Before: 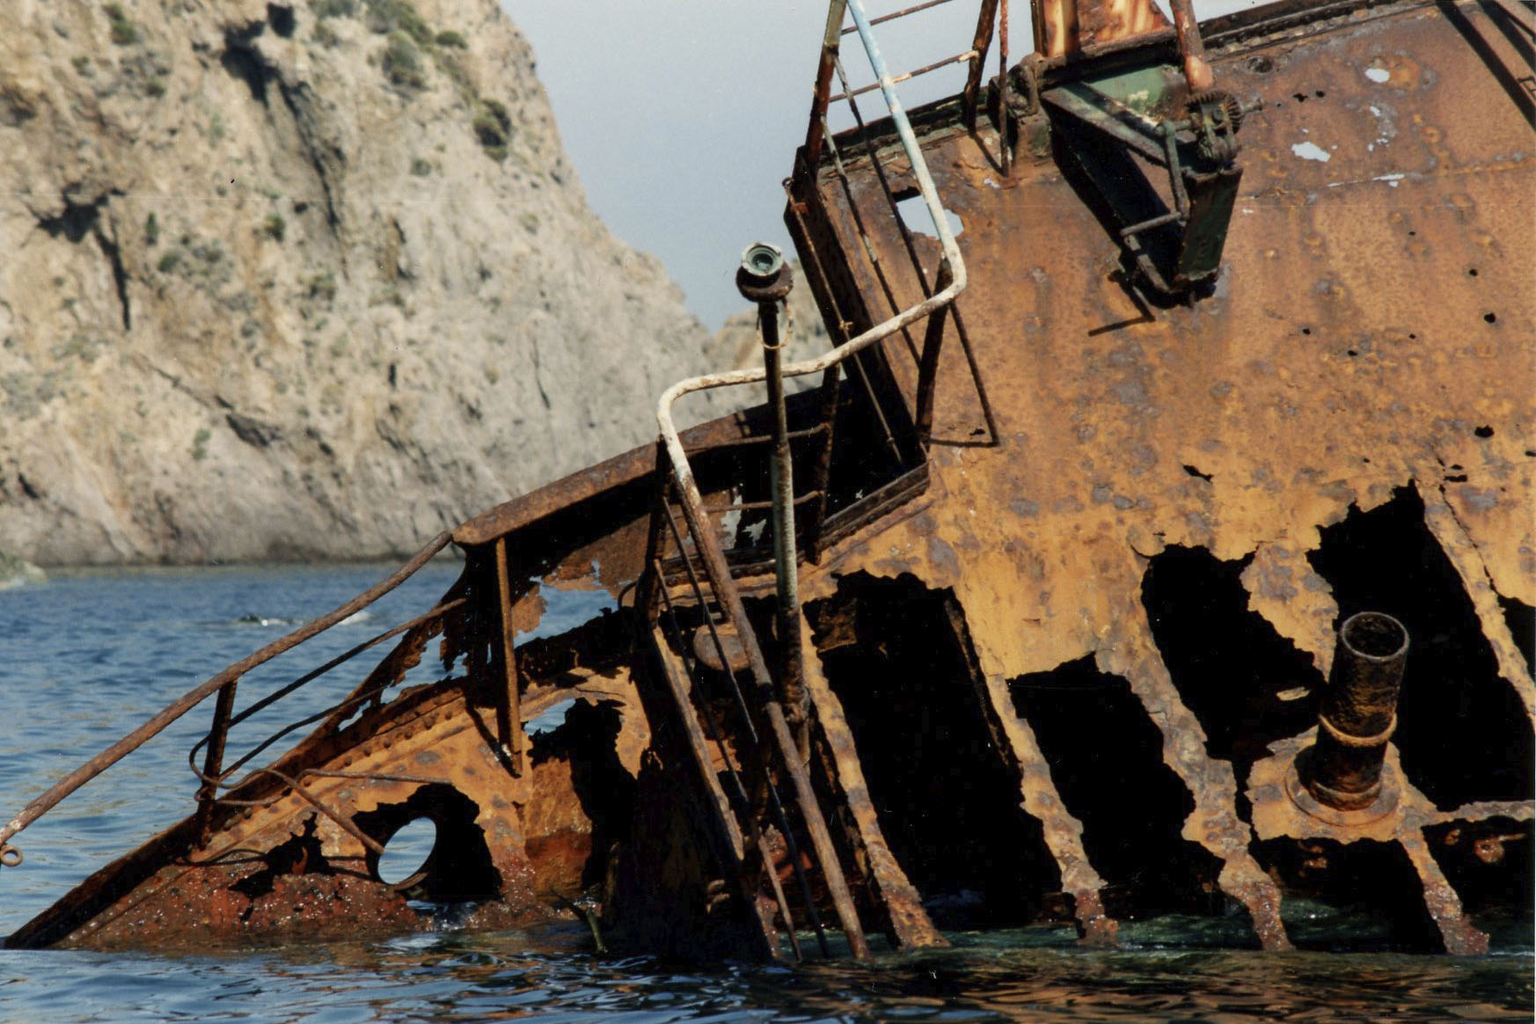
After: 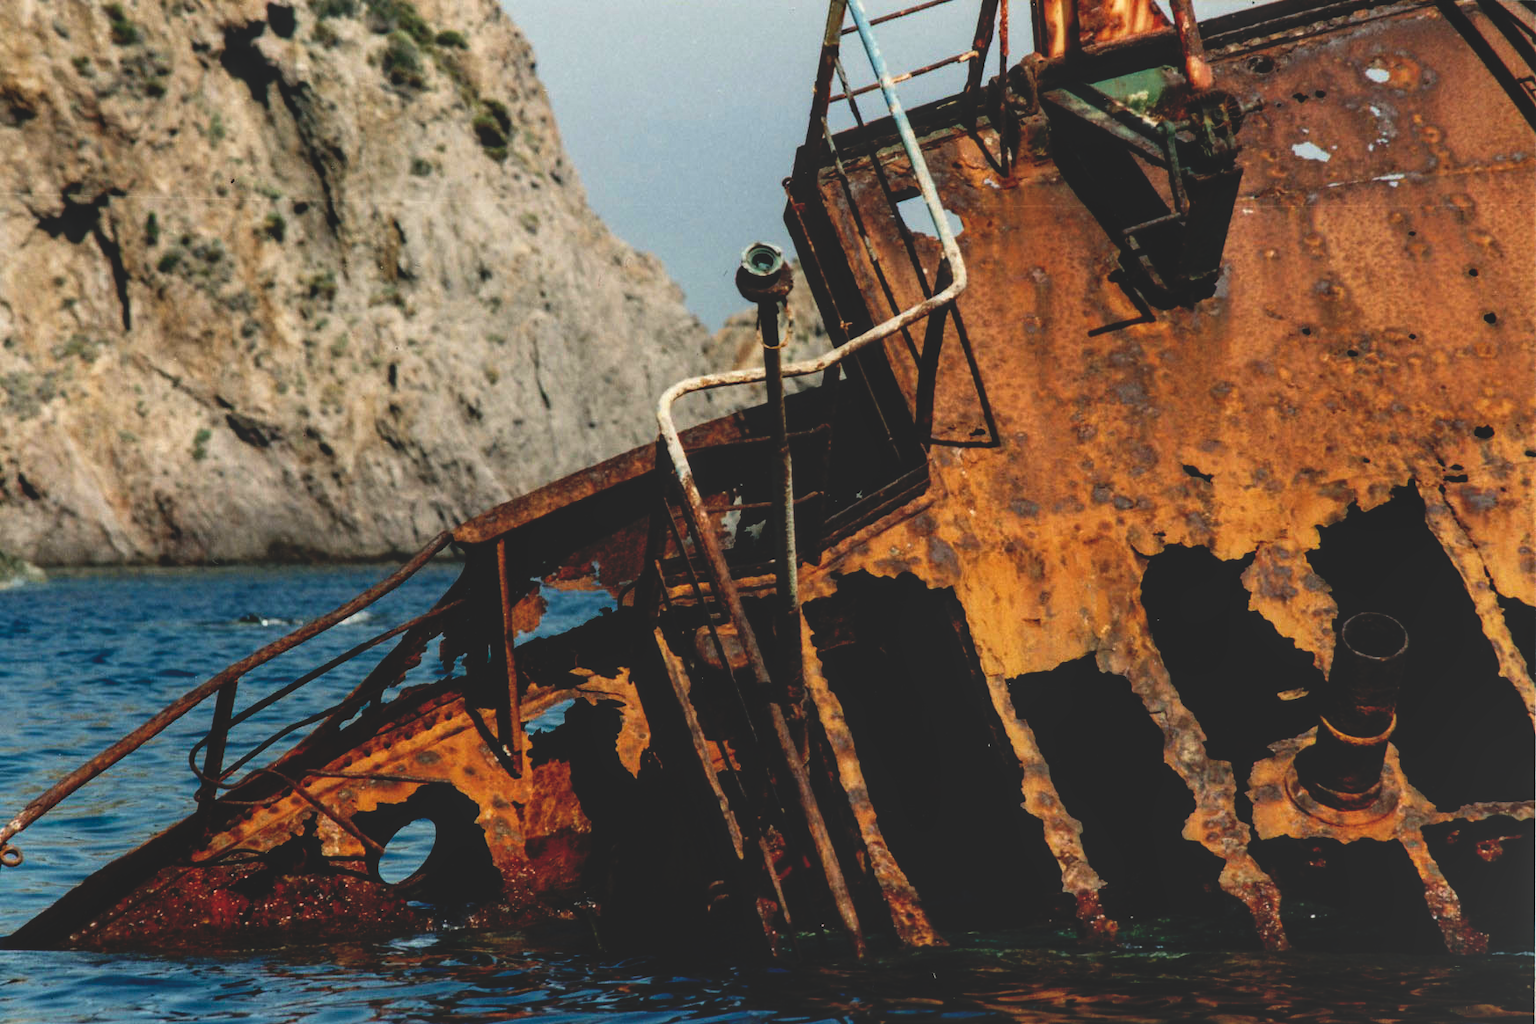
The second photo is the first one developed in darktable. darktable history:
base curve: curves: ch0 [(0, 0.02) (0.083, 0.036) (1, 1)], preserve colors none
local contrast: on, module defaults
